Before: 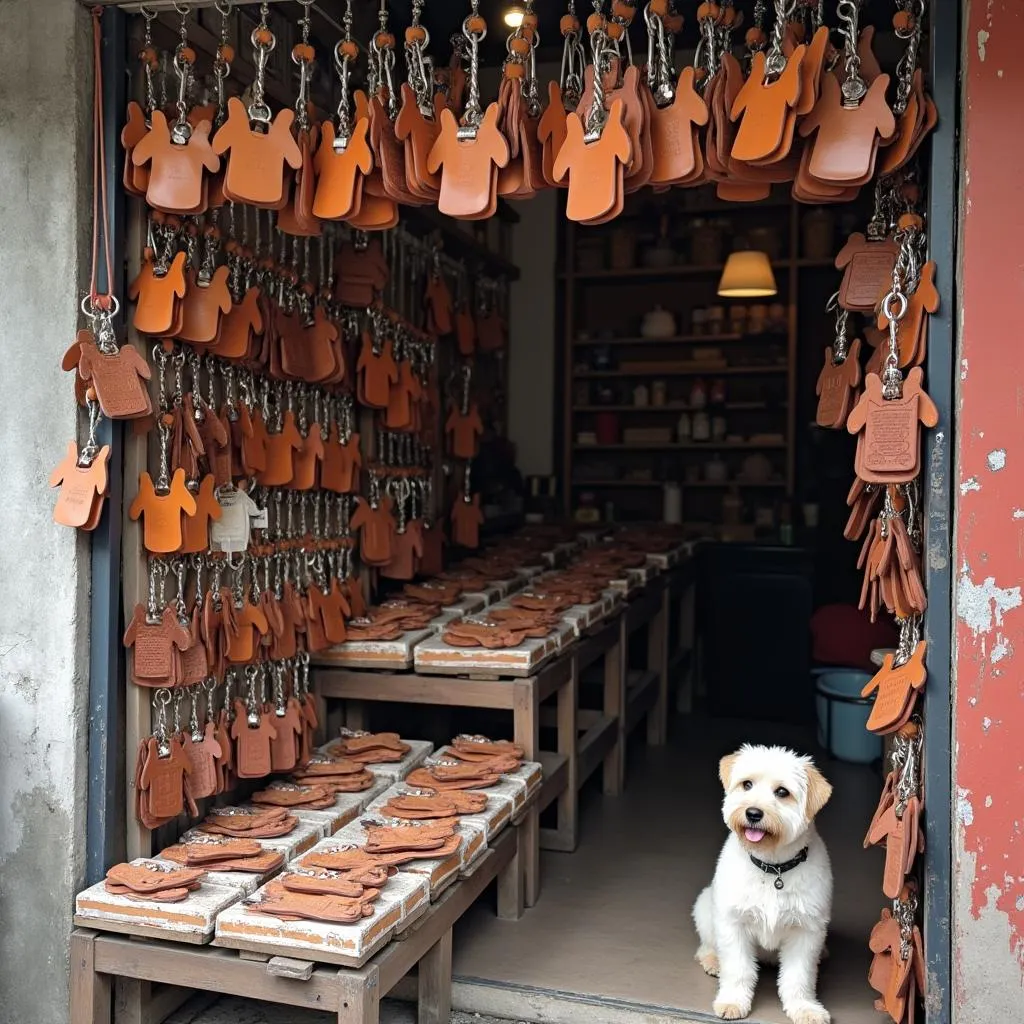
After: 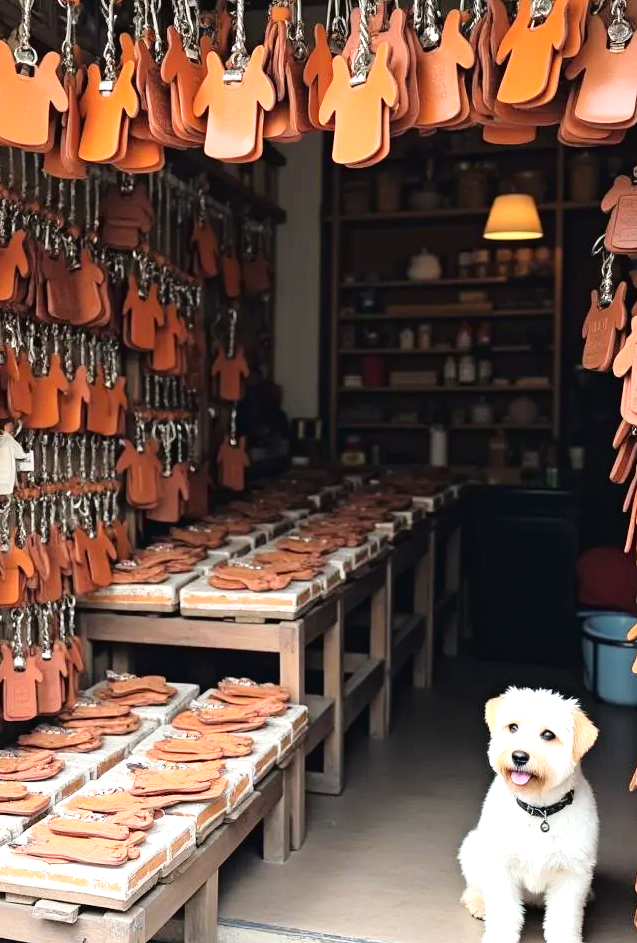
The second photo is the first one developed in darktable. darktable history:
exposure: black level correction 0, exposure 0.898 EV, compensate highlight preservation false
tone curve: curves: ch0 [(0, 0.021) (0.049, 0.044) (0.152, 0.14) (0.328, 0.377) (0.473, 0.543) (0.641, 0.705) (0.85, 0.894) (1, 0.969)]; ch1 [(0, 0) (0.302, 0.331) (0.427, 0.433) (0.472, 0.47) (0.502, 0.503) (0.527, 0.524) (0.564, 0.591) (0.602, 0.632) (0.677, 0.701) (0.859, 0.885) (1, 1)]; ch2 [(0, 0) (0.33, 0.301) (0.447, 0.44) (0.487, 0.496) (0.502, 0.516) (0.535, 0.563) (0.565, 0.6) (0.618, 0.629) (1, 1)], color space Lab, linked channels, preserve colors none
crop and rotate: left 22.946%, top 5.637%, right 14.796%, bottom 2.253%
